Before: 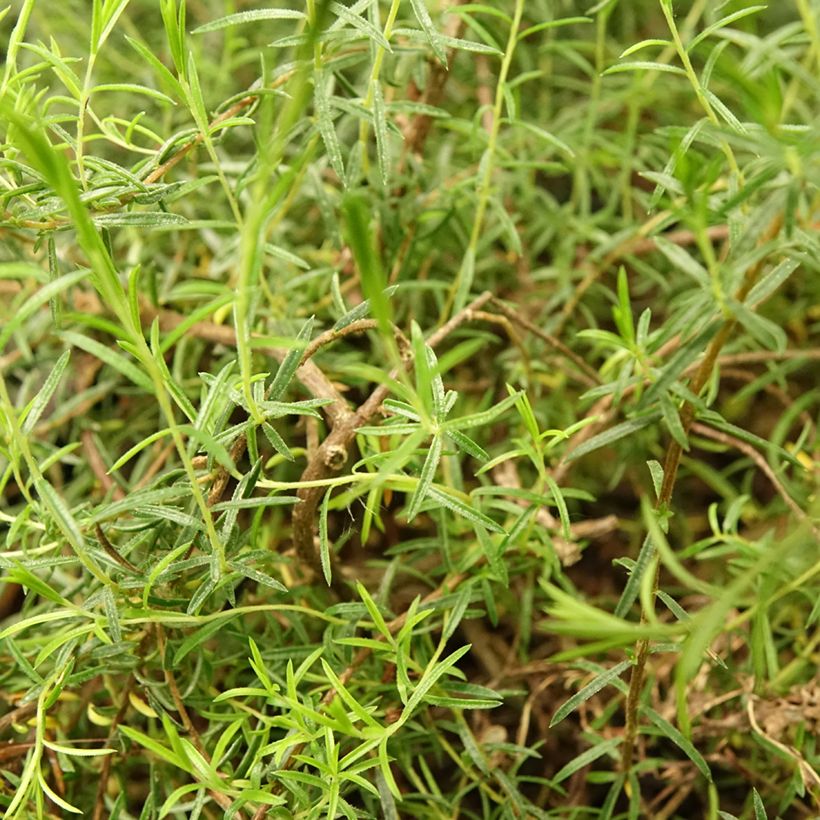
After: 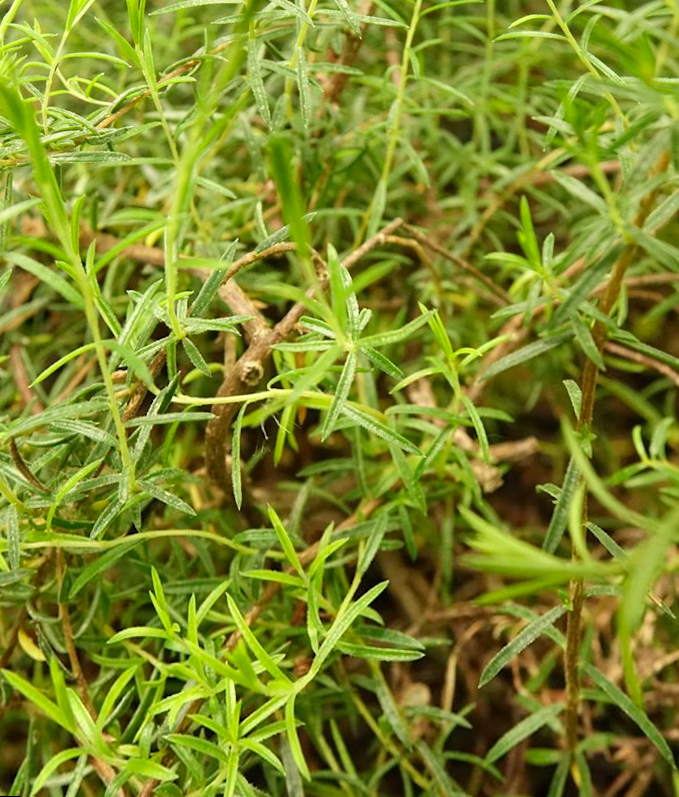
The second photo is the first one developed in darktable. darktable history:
rotate and perspective: rotation 0.72°, lens shift (vertical) -0.352, lens shift (horizontal) -0.051, crop left 0.152, crop right 0.859, crop top 0.019, crop bottom 0.964
color contrast: green-magenta contrast 1.1, blue-yellow contrast 1.1, unbound 0
